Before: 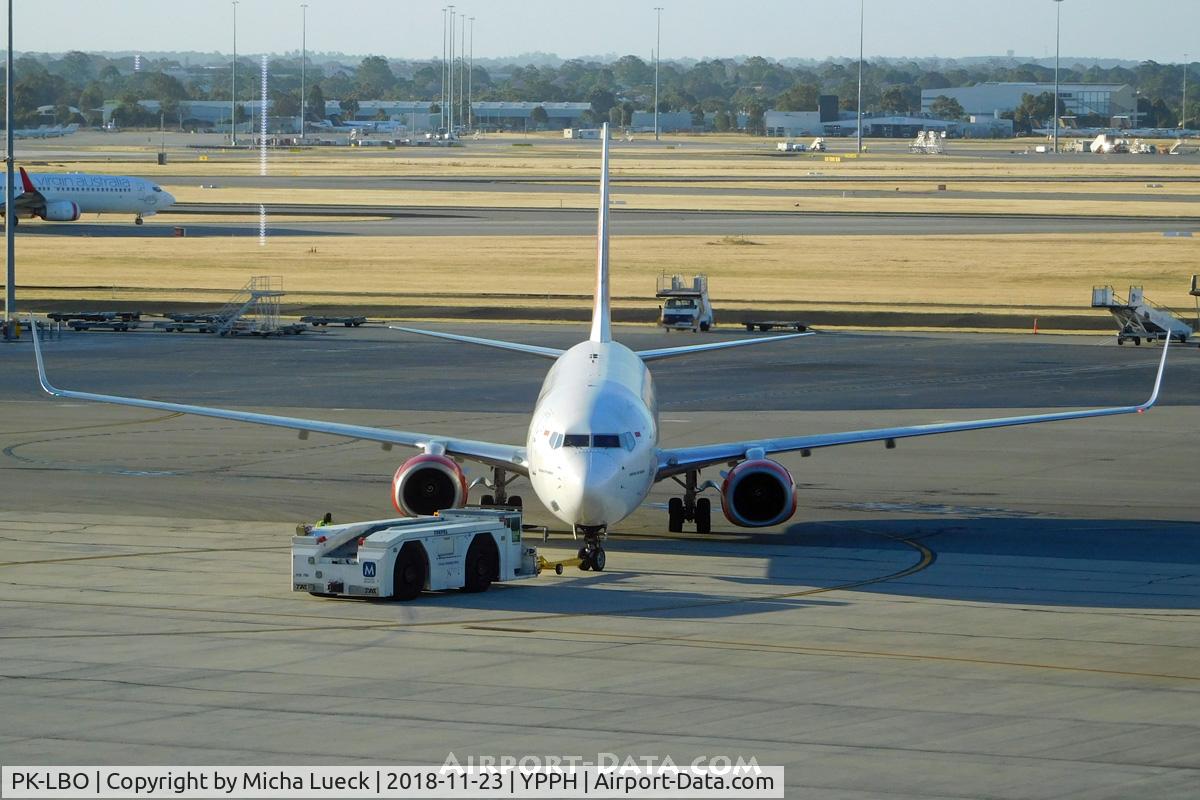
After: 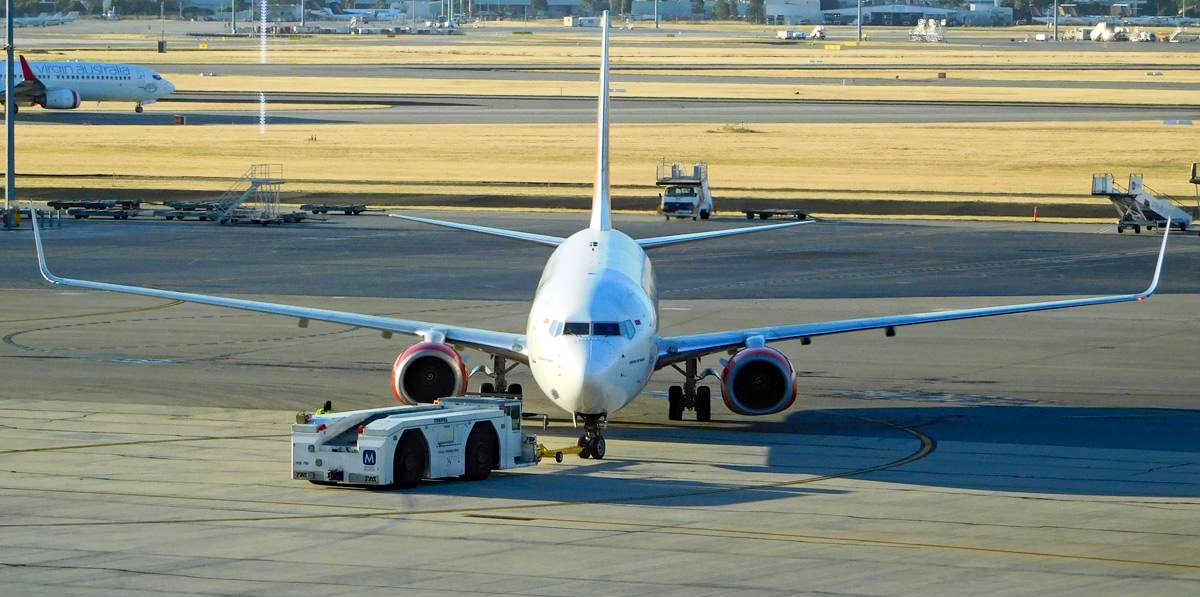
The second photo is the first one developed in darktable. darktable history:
crop: top 14.008%, bottom 11.261%
haze removal: compatibility mode true, adaptive false
contrast brightness saturation: contrast 0.2, brightness 0.144, saturation 0.14
